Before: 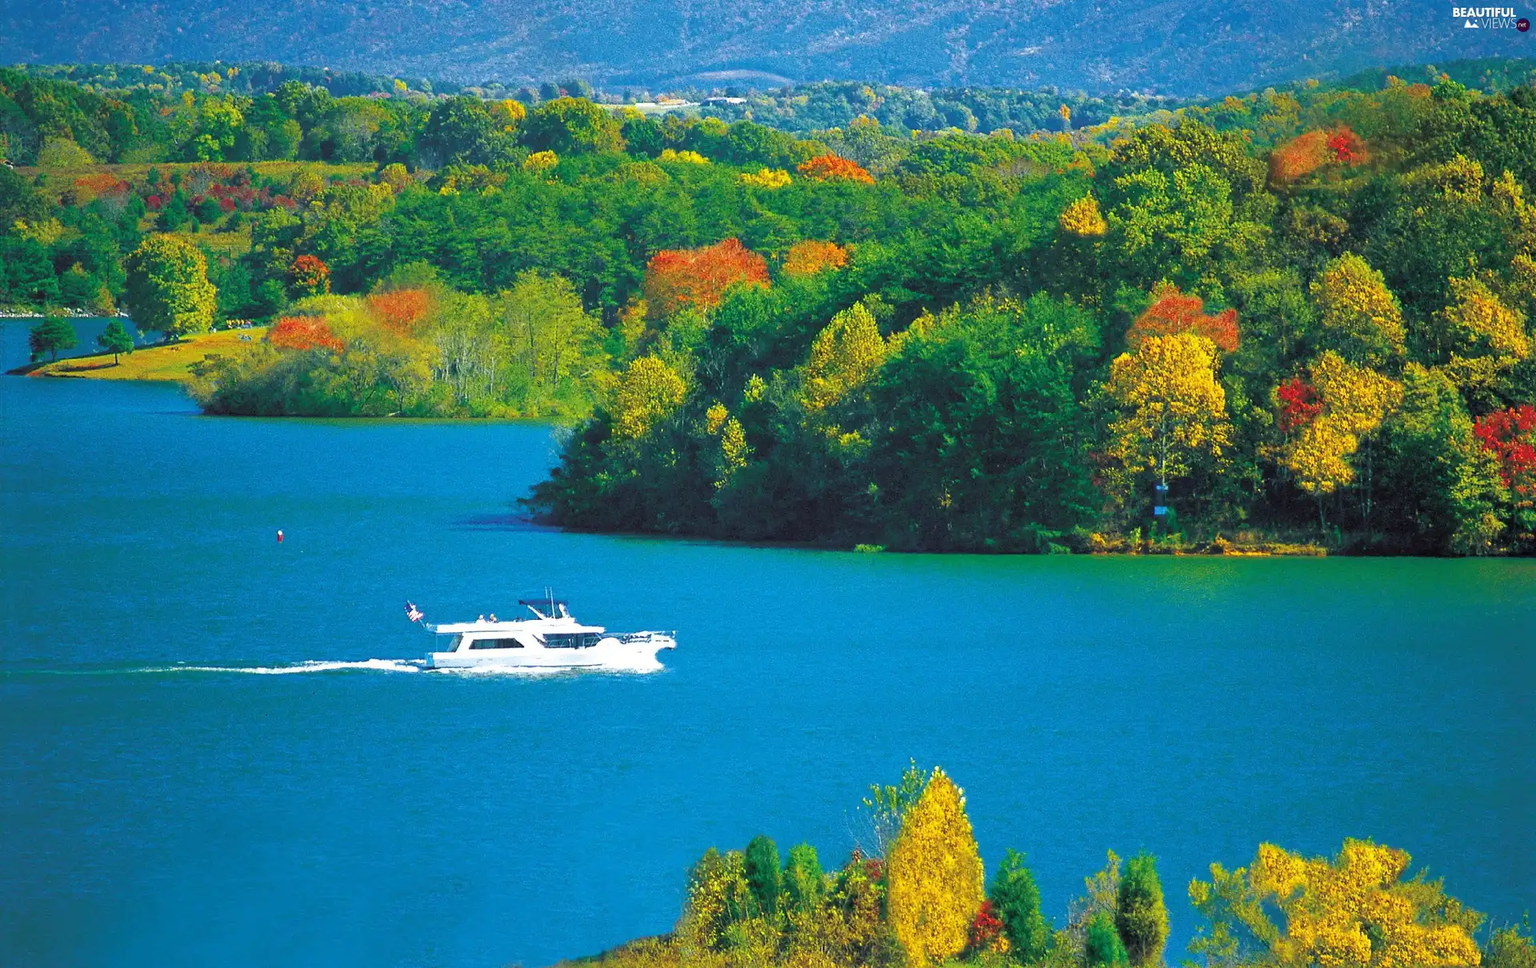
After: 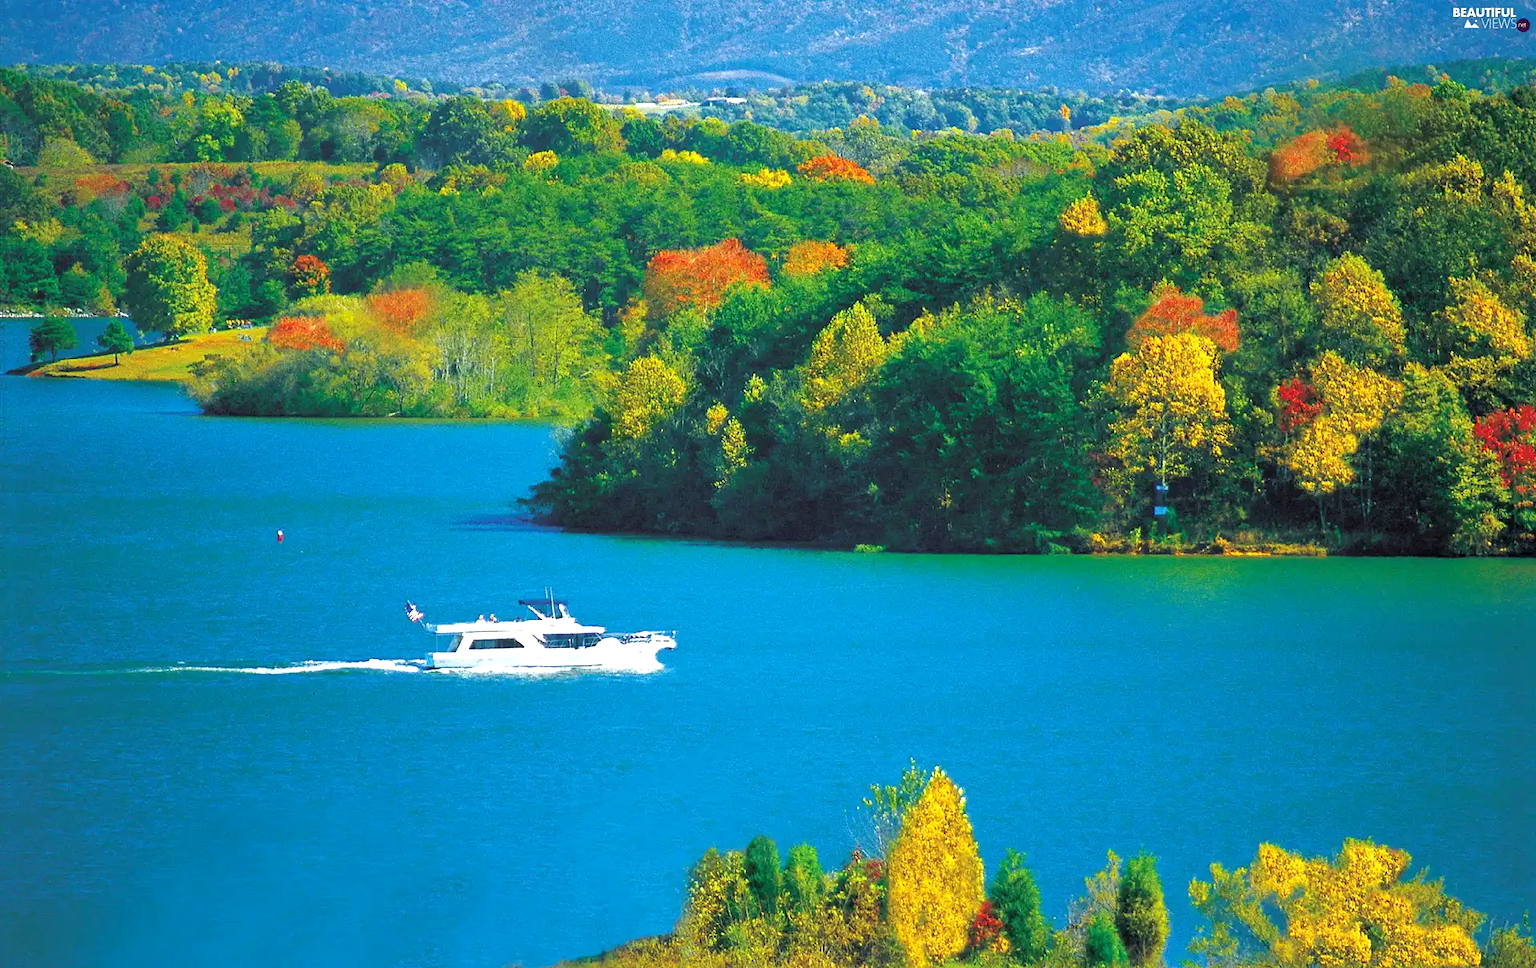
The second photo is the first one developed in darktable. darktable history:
exposure: black level correction 0.001, exposure 0.295 EV, compensate exposure bias true, compensate highlight preservation false
